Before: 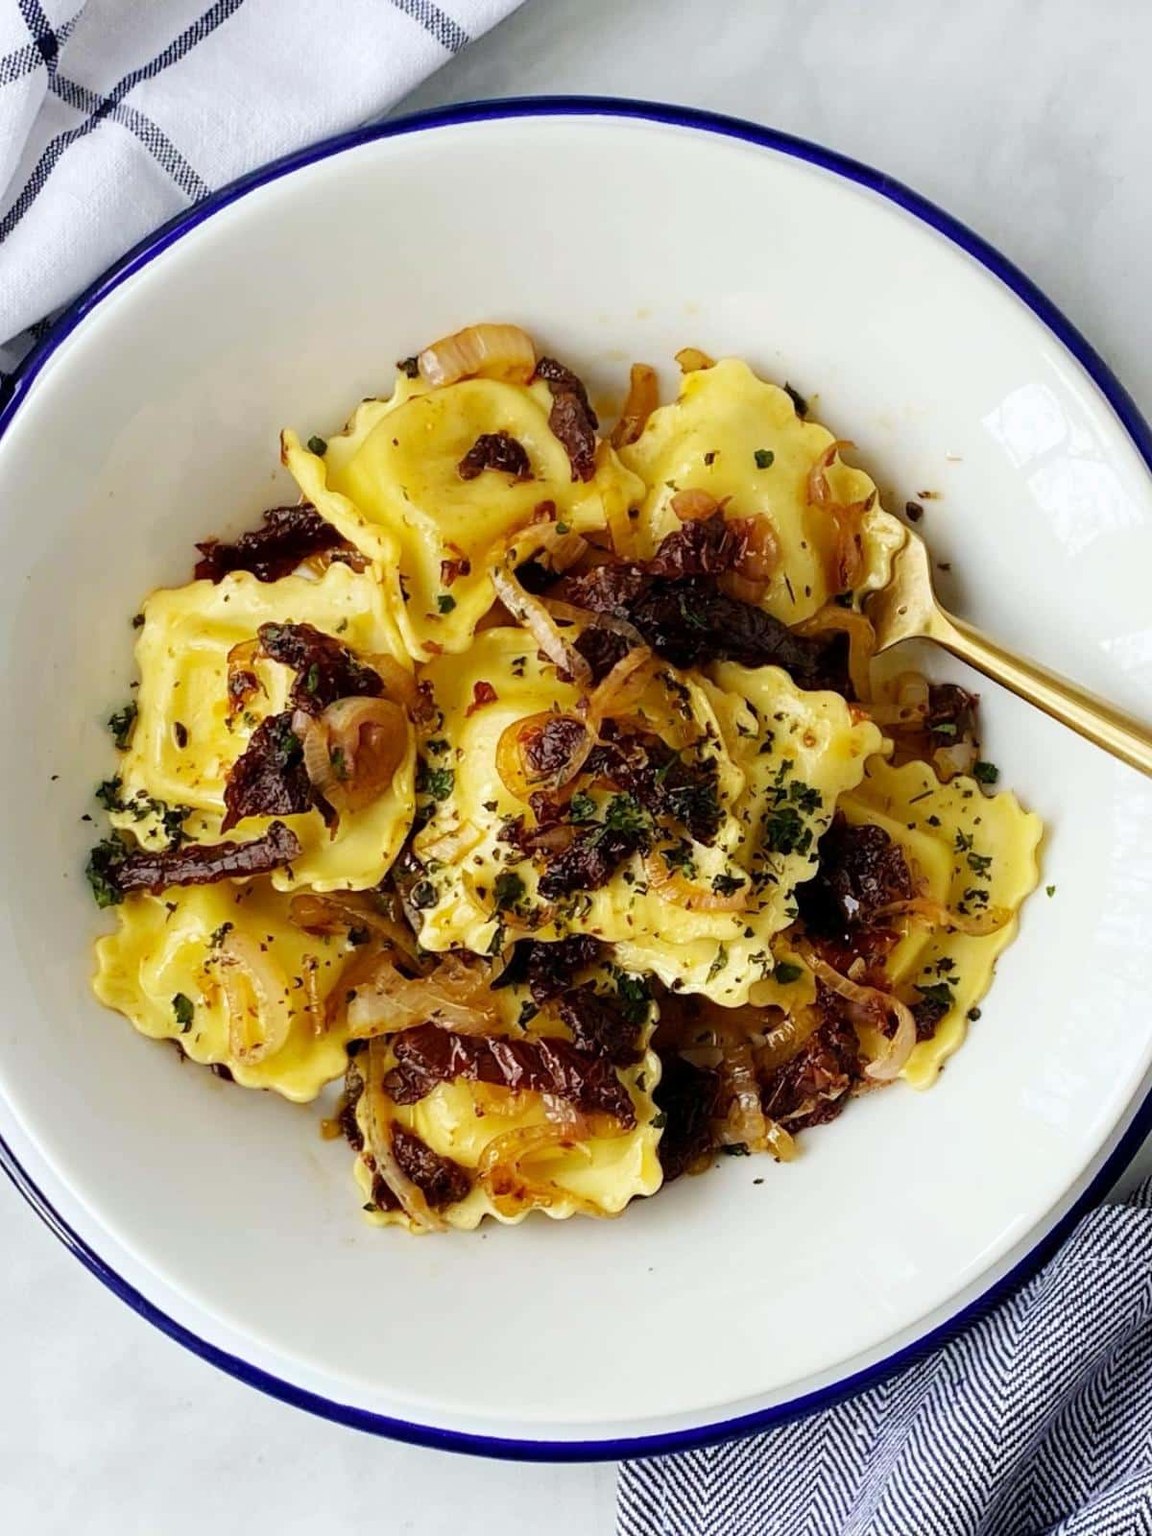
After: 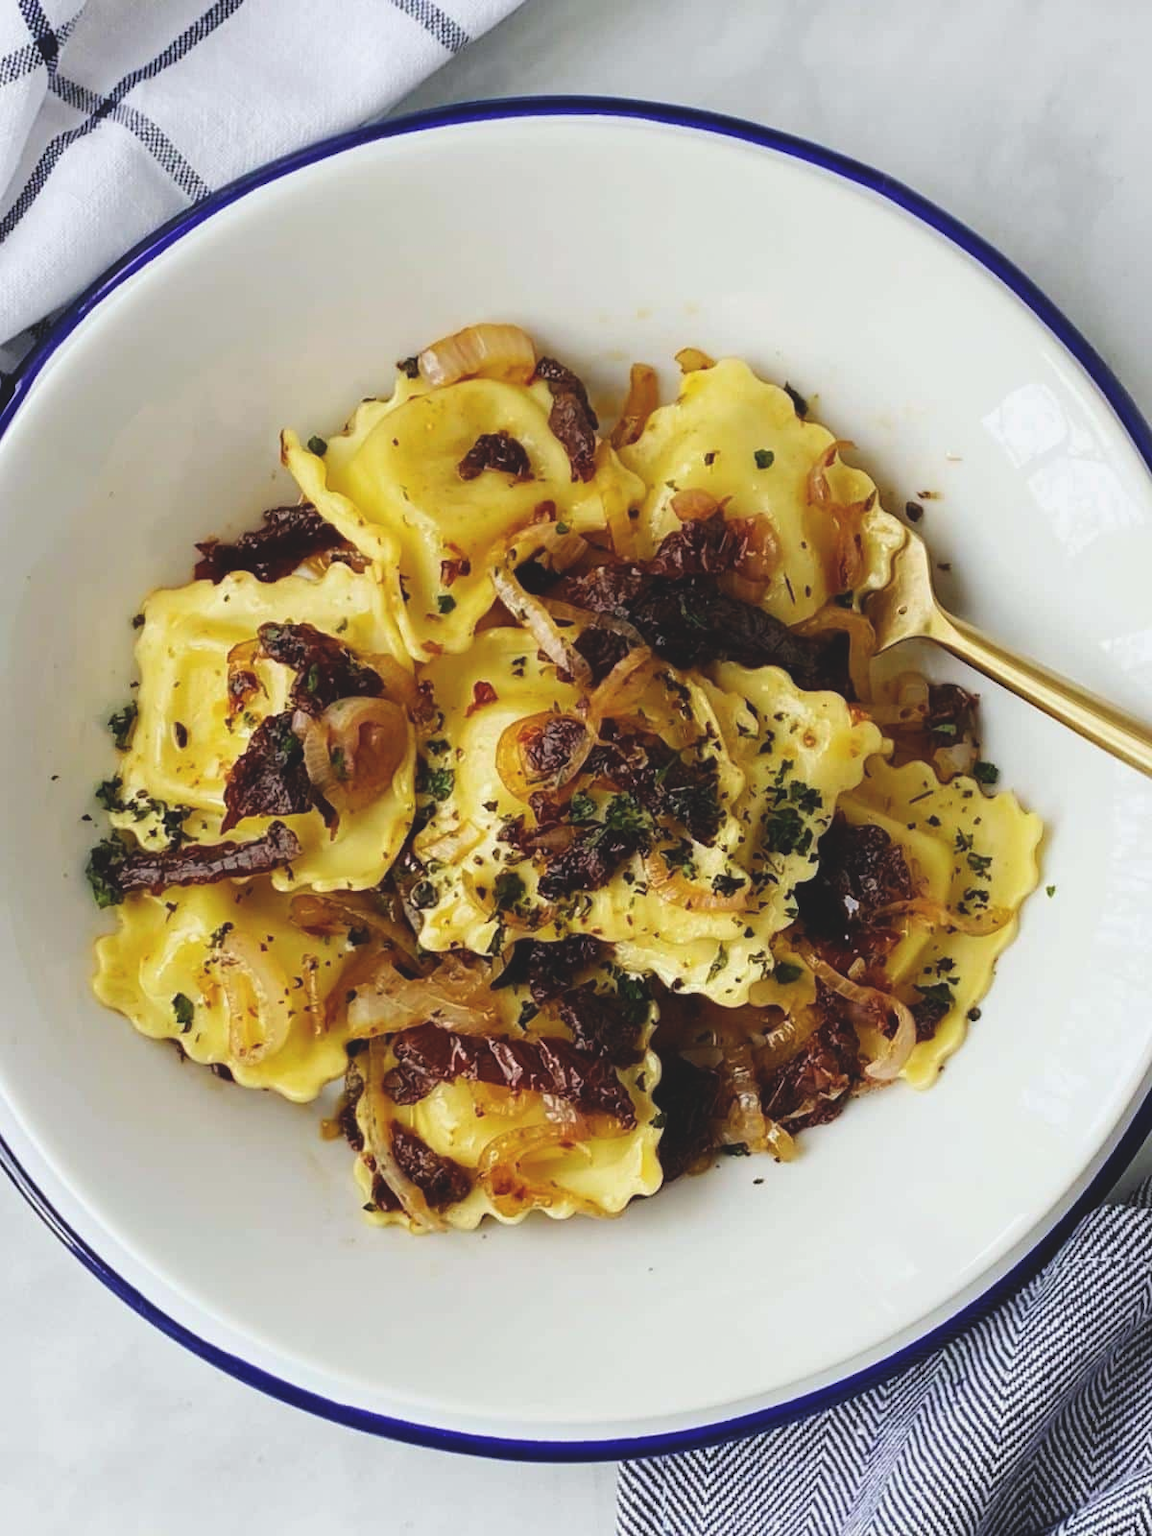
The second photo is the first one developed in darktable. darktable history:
exposure: black level correction -0.015, exposure -0.126 EV, compensate highlight preservation false
